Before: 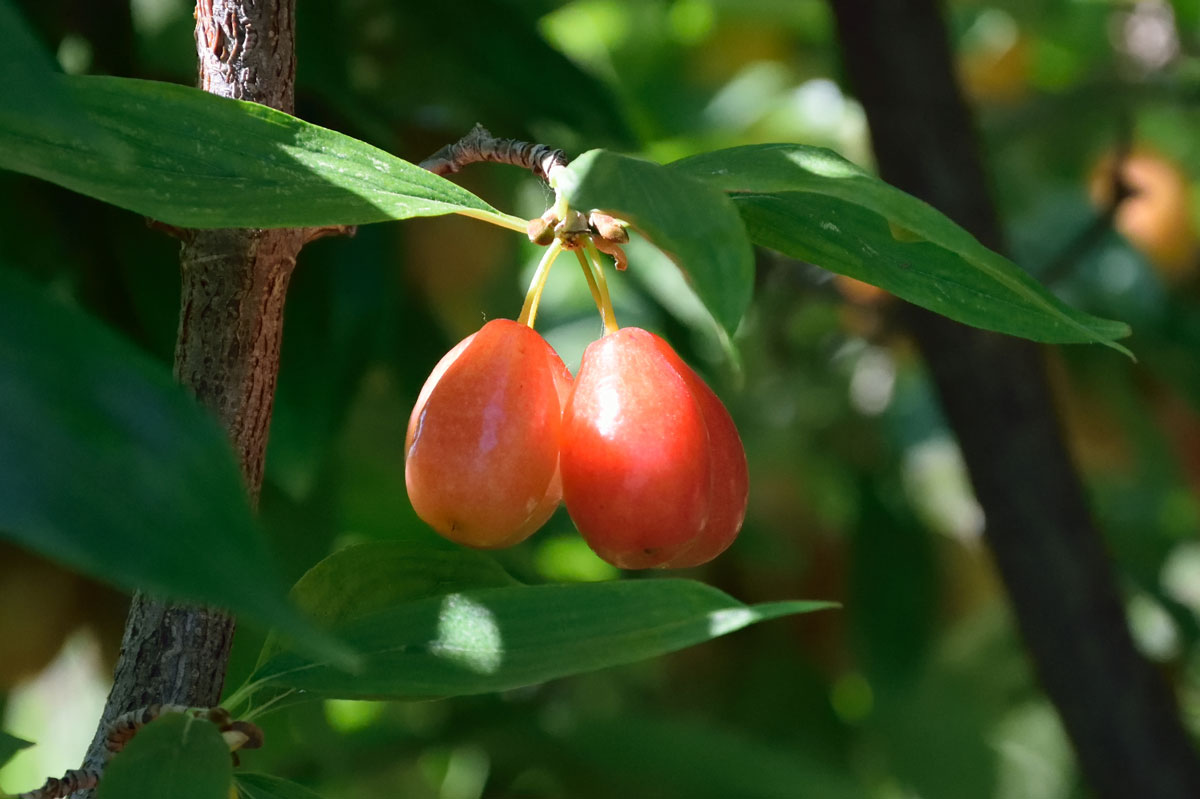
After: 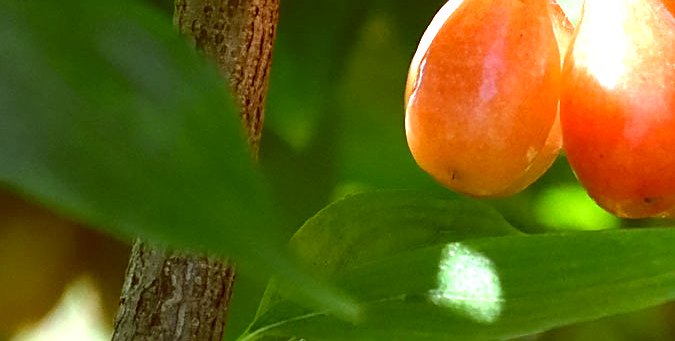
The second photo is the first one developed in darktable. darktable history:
crop: top 44.005%, right 43.675%, bottom 13.298%
exposure: black level correction 0, exposure 1.096 EV, compensate highlight preservation false
tone equalizer: edges refinement/feathering 500, mask exposure compensation -1.57 EV, preserve details no
sharpen: on, module defaults
color correction: highlights a* -6.06, highlights b* 9.23, shadows a* 10.82, shadows b* 23.74
